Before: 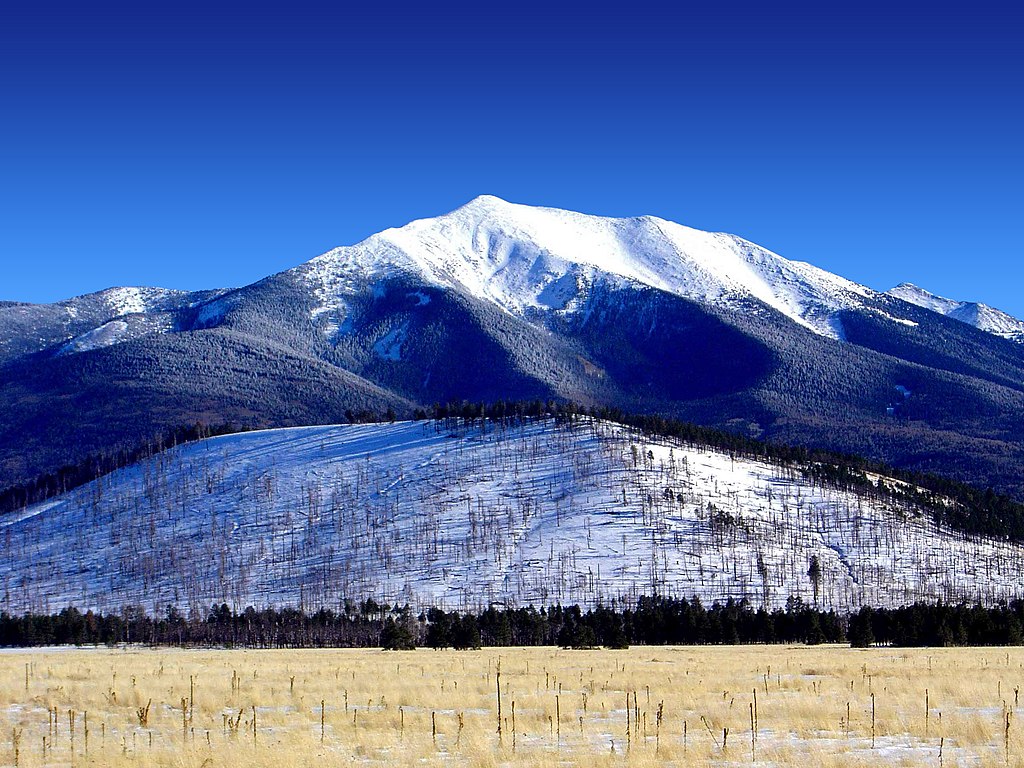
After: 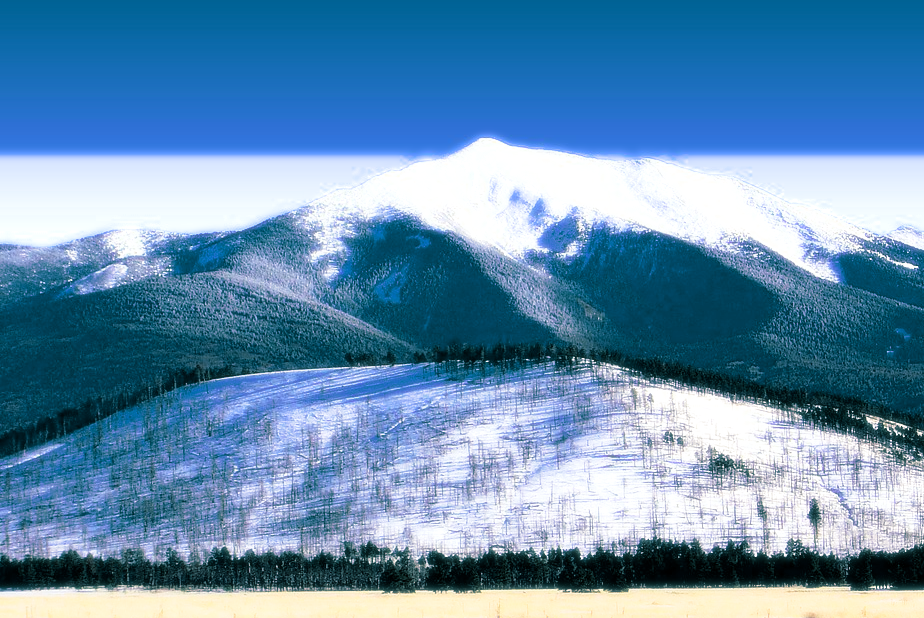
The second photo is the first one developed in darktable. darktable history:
crop: top 7.49%, right 9.717%, bottom 11.943%
split-toning: shadows › hue 186.43°, highlights › hue 49.29°, compress 30.29%
bloom: size 0%, threshold 54.82%, strength 8.31%
